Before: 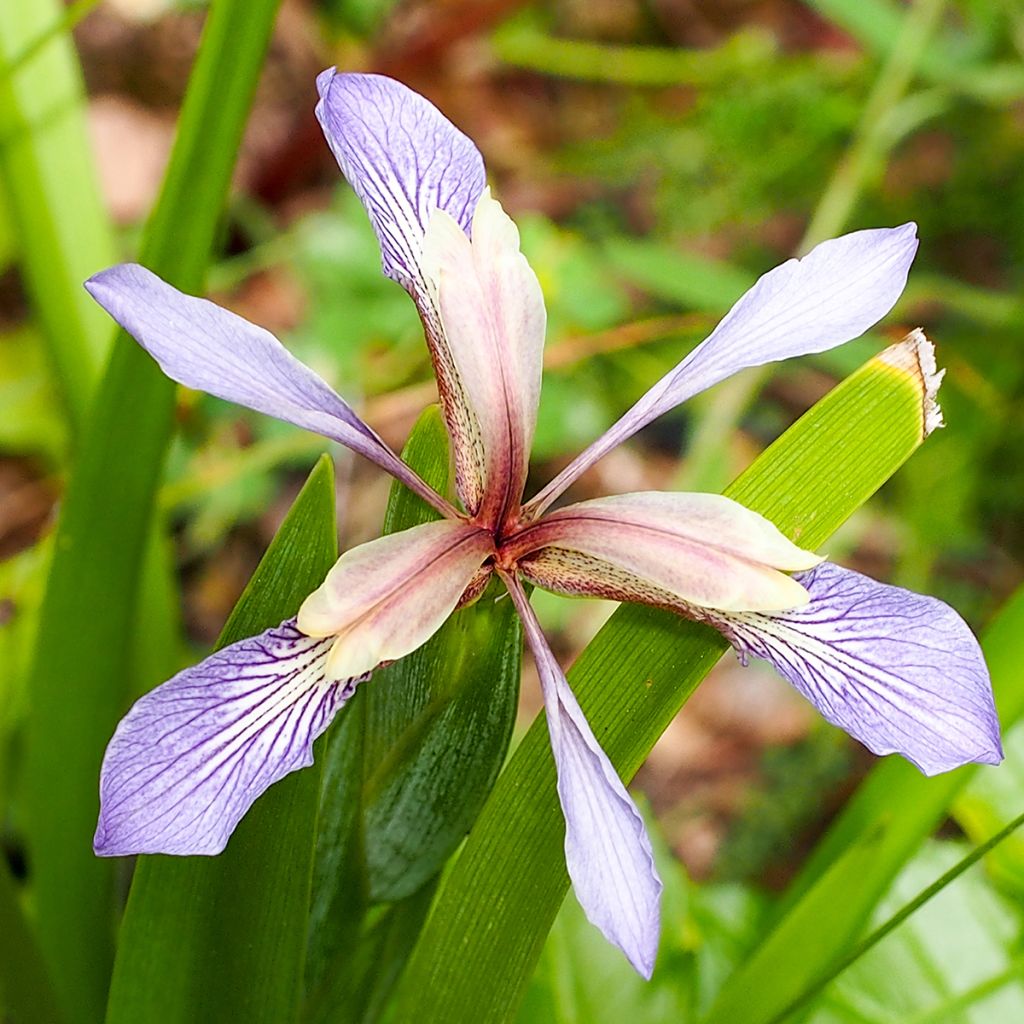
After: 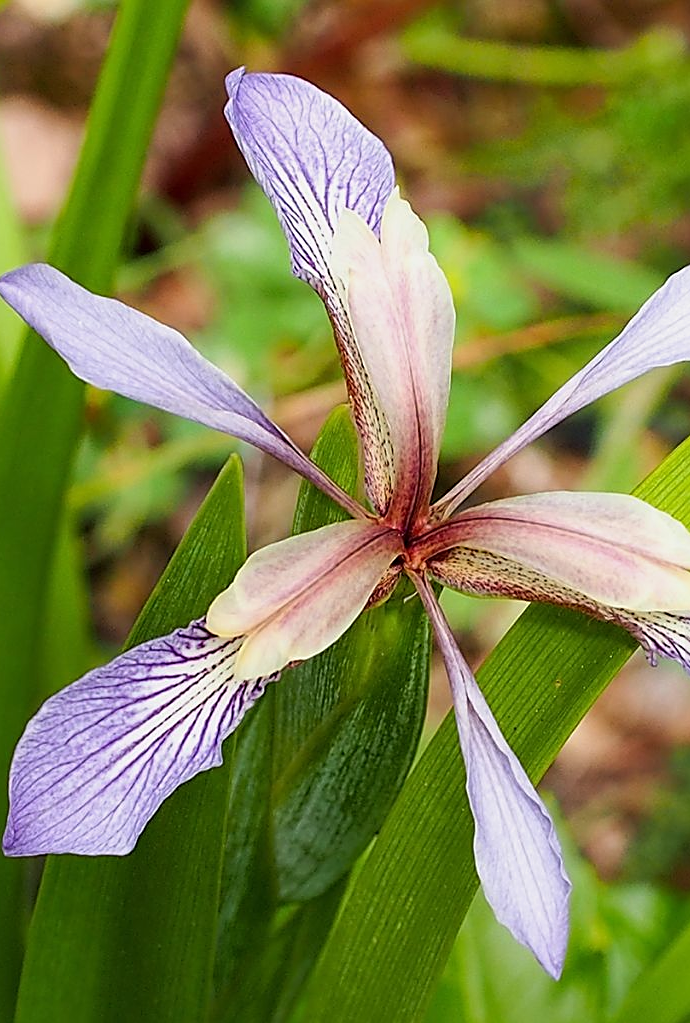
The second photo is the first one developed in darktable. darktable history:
sharpen: on, module defaults
exposure: exposure -0.178 EV, compensate highlight preservation false
crop and rotate: left 8.906%, right 23.637%
